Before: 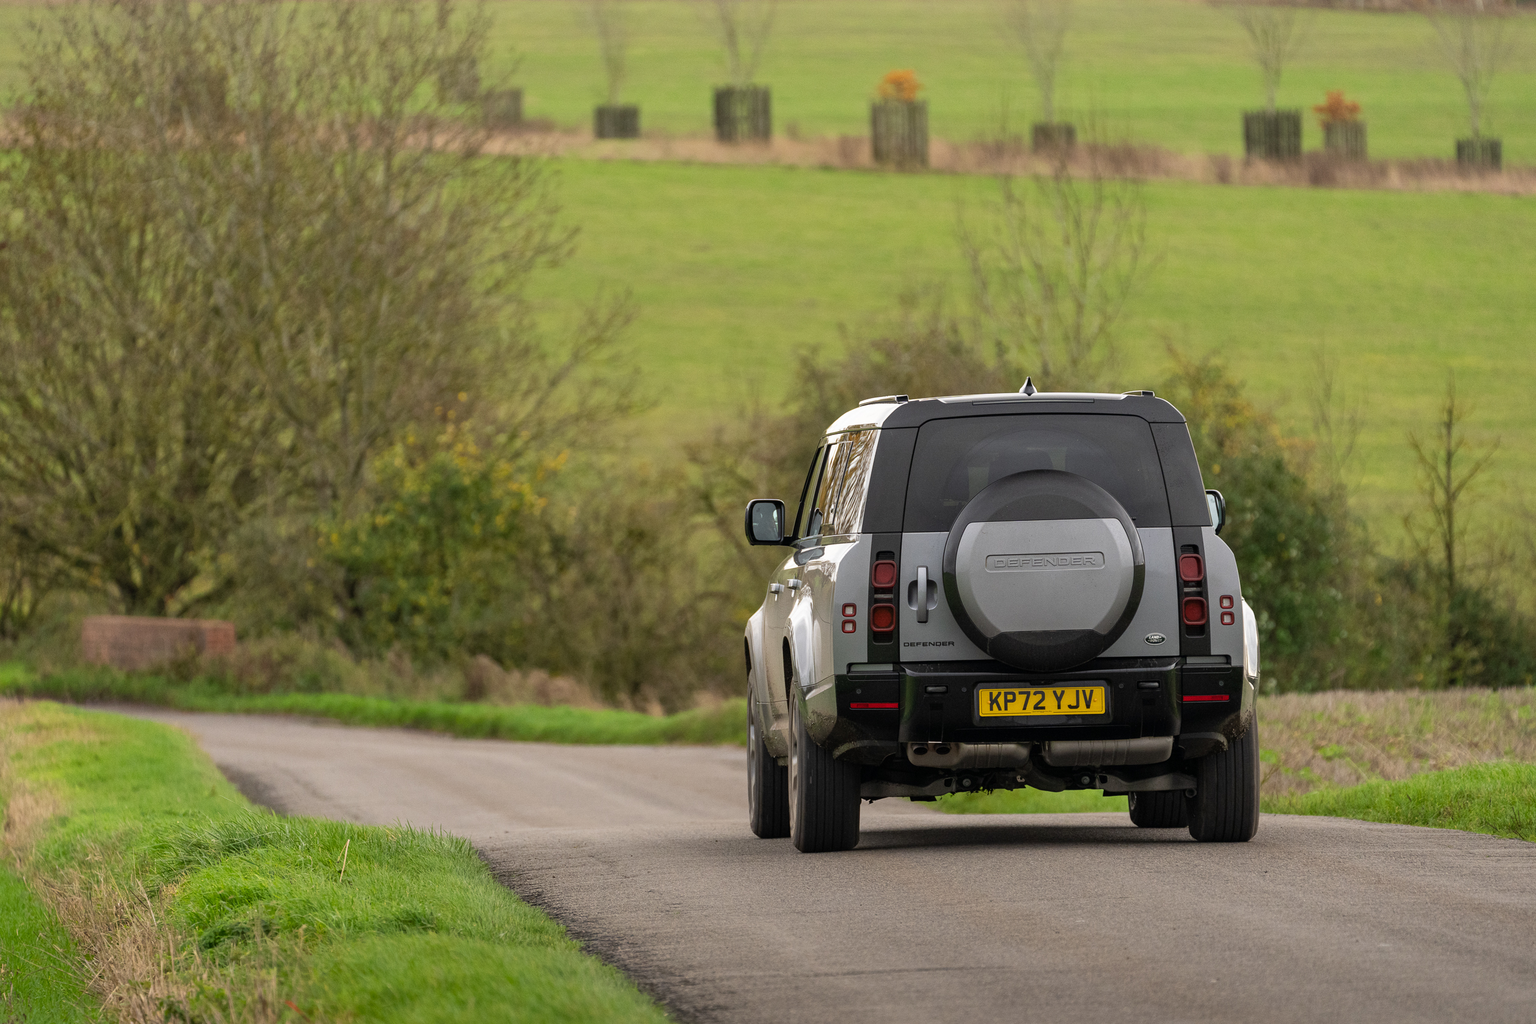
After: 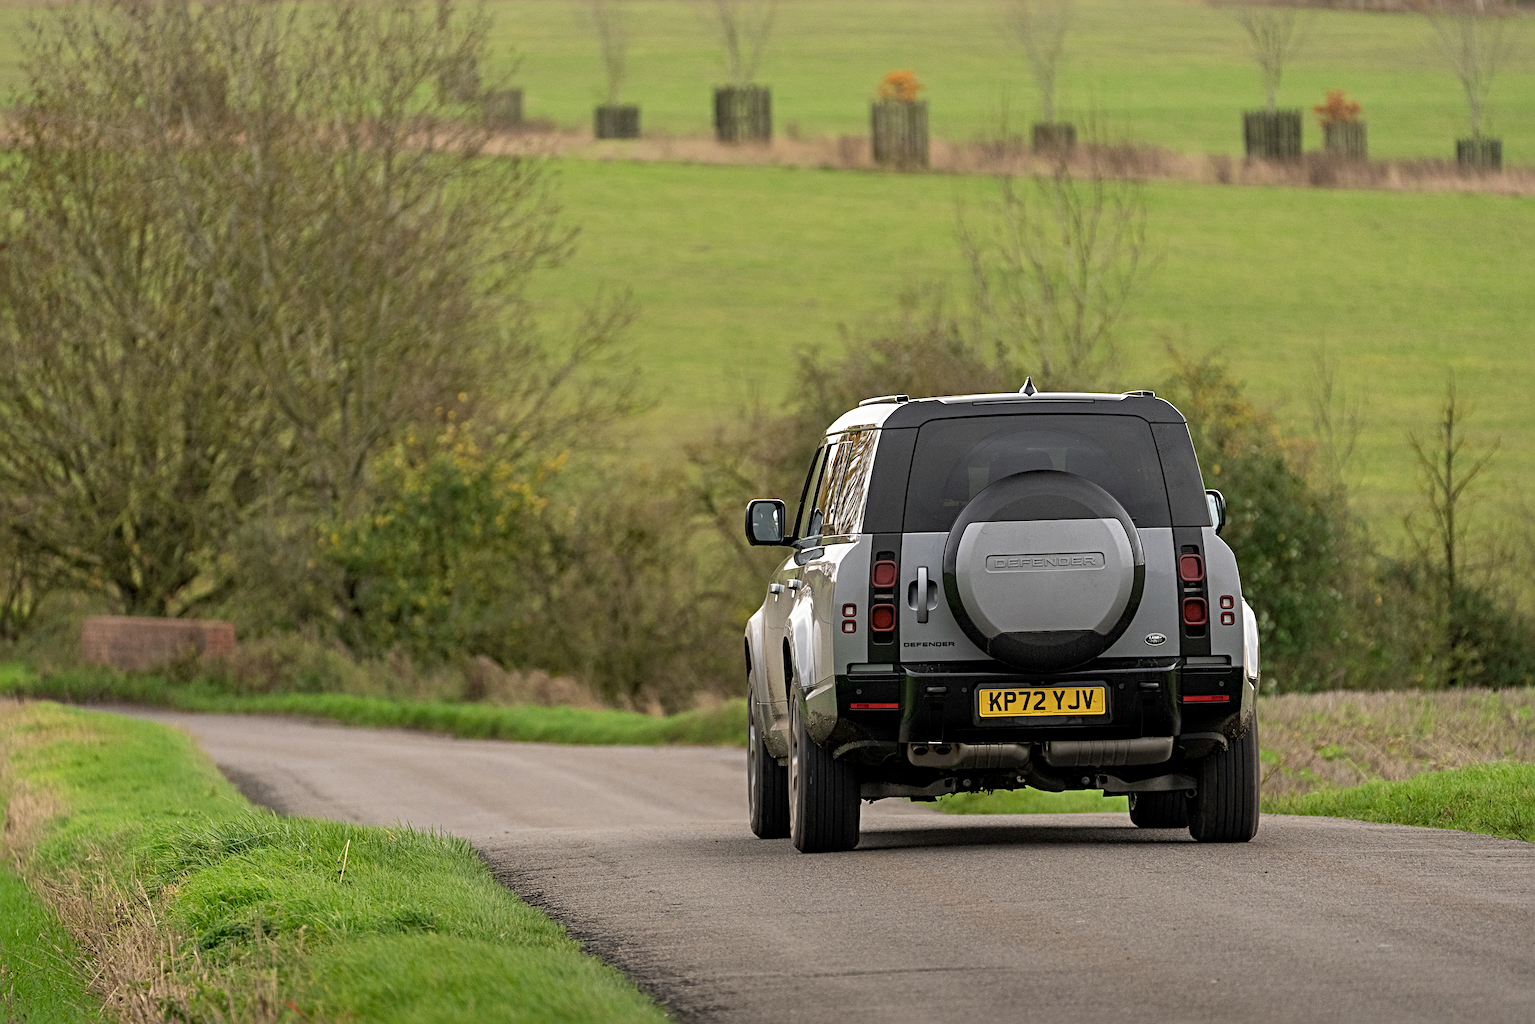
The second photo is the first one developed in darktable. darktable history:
color balance rgb: shadows lift › chroma 0.69%, shadows lift › hue 110.72°, global offset › luminance -0.267%, perceptual saturation grading › global saturation -3.549%, perceptual saturation grading › shadows -3.061%
sharpen: radius 4.836
